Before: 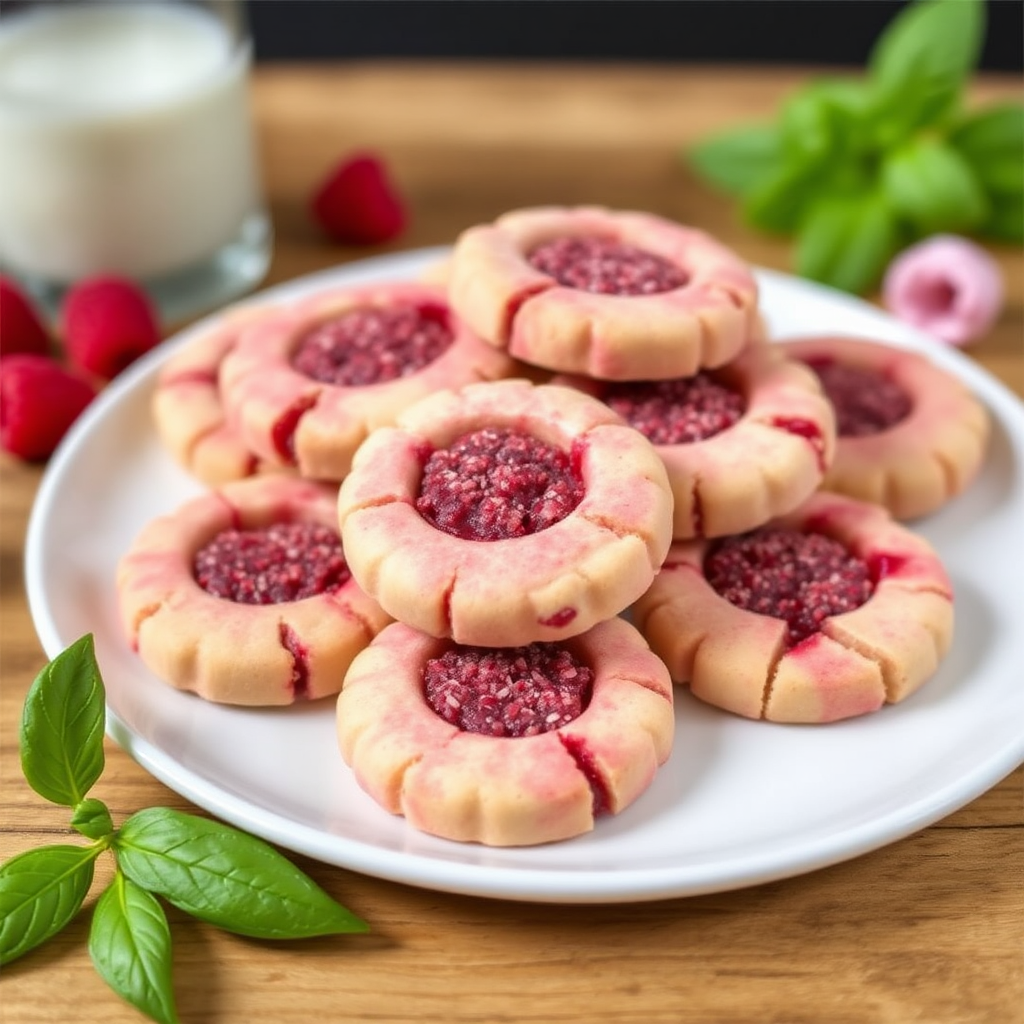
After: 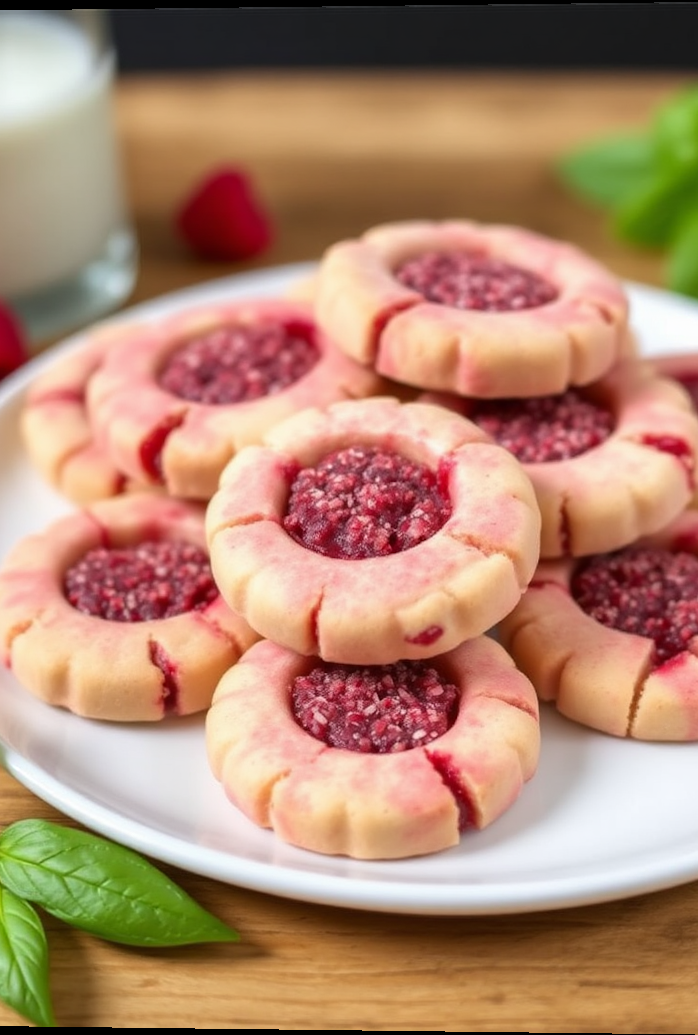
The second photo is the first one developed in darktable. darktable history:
crop and rotate: left 13.342%, right 19.991%
rotate and perspective: lens shift (vertical) 0.048, lens shift (horizontal) -0.024, automatic cropping off
